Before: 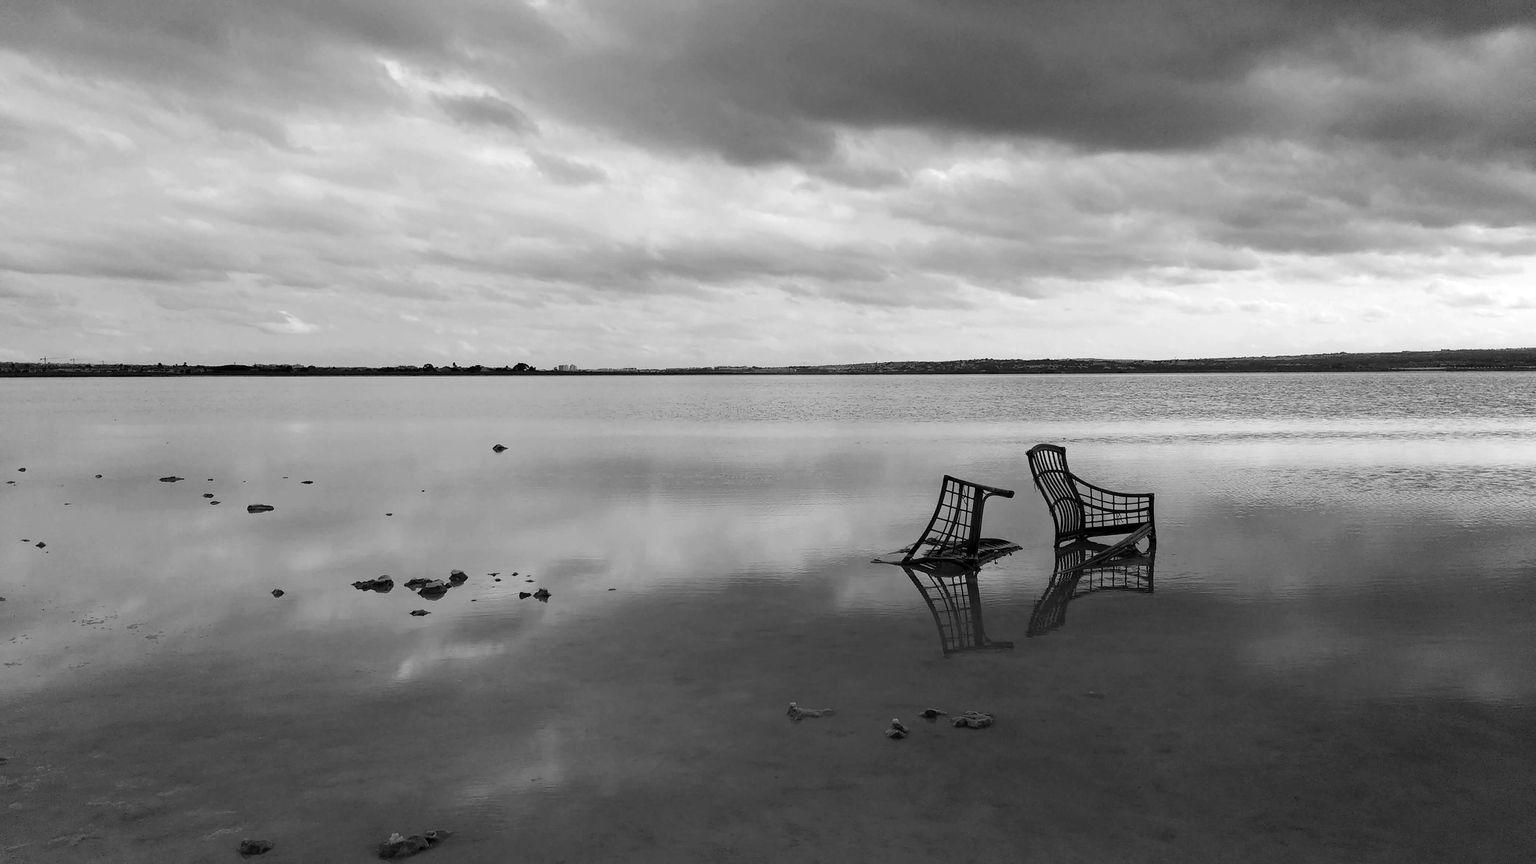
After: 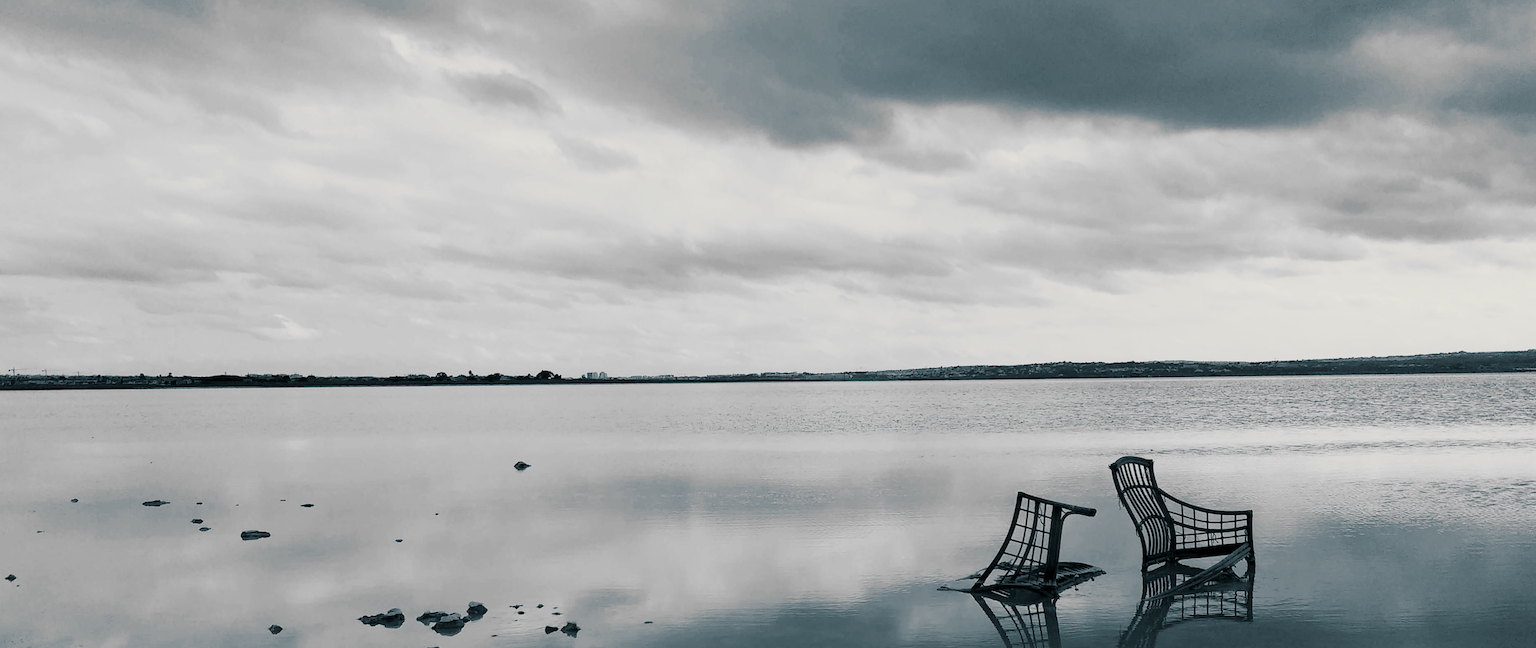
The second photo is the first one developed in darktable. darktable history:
crop: left 1.509%, top 3.452%, right 7.696%, bottom 28.452%
base curve: curves: ch0 [(0, 0) (0.088, 0.125) (0.176, 0.251) (0.354, 0.501) (0.613, 0.749) (1, 0.877)], preserve colors none
split-toning: shadows › hue 205.2°, shadows › saturation 0.43, highlights › hue 54°, highlights › saturation 0.54
monochrome: a -74.22, b 78.2
rotate and perspective: rotation -0.45°, automatic cropping original format, crop left 0.008, crop right 0.992, crop top 0.012, crop bottom 0.988
